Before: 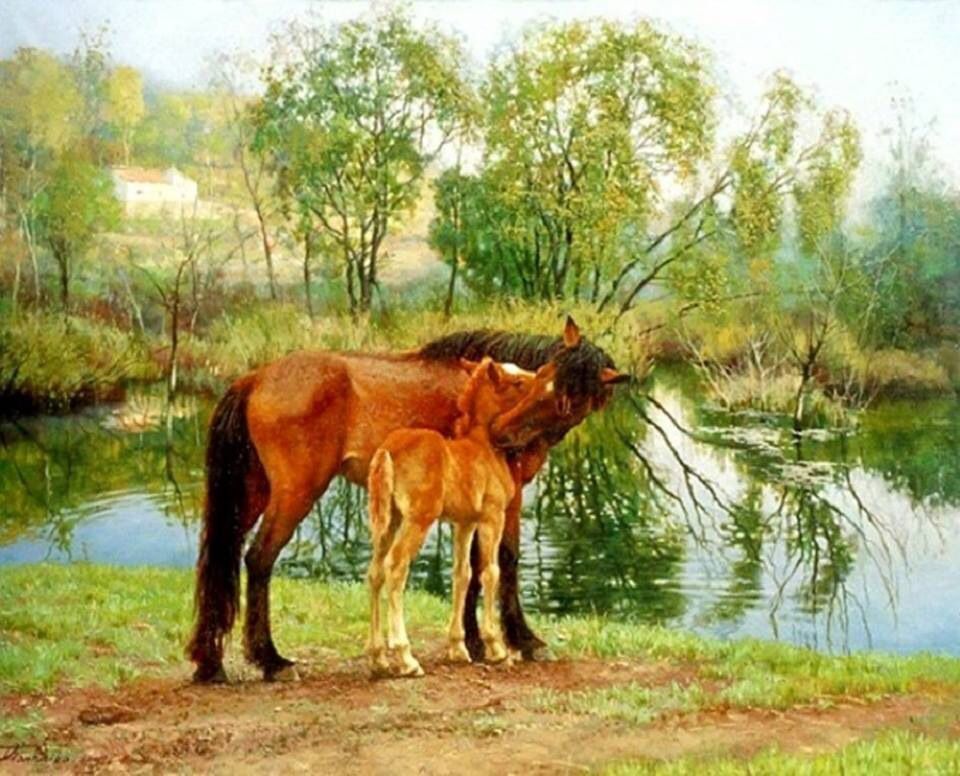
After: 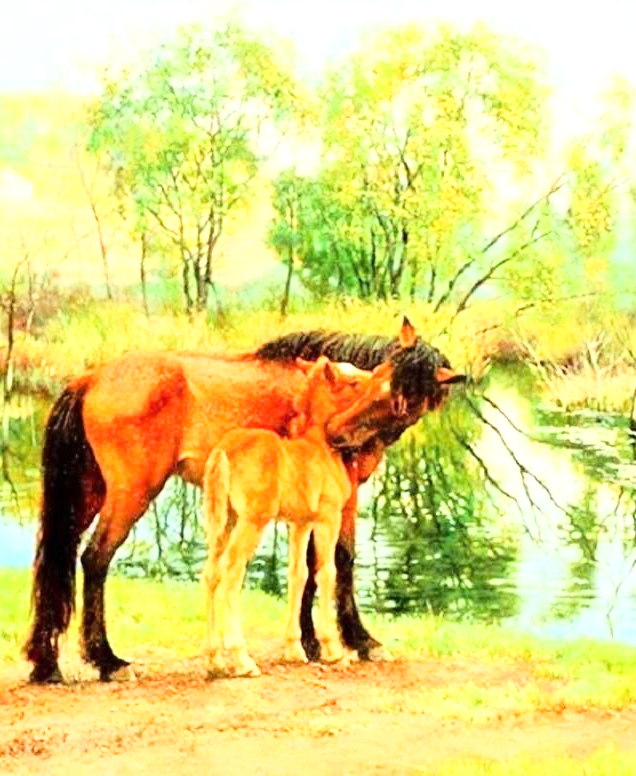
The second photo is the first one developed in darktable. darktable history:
exposure: exposure 0.769 EV, compensate highlight preservation false
crop: left 17.157%, right 16.584%
base curve: curves: ch0 [(0, 0) (0.028, 0.03) (0.105, 0.232) (0.387, 0.748) (0.754, 0.968) (1, 1)]
